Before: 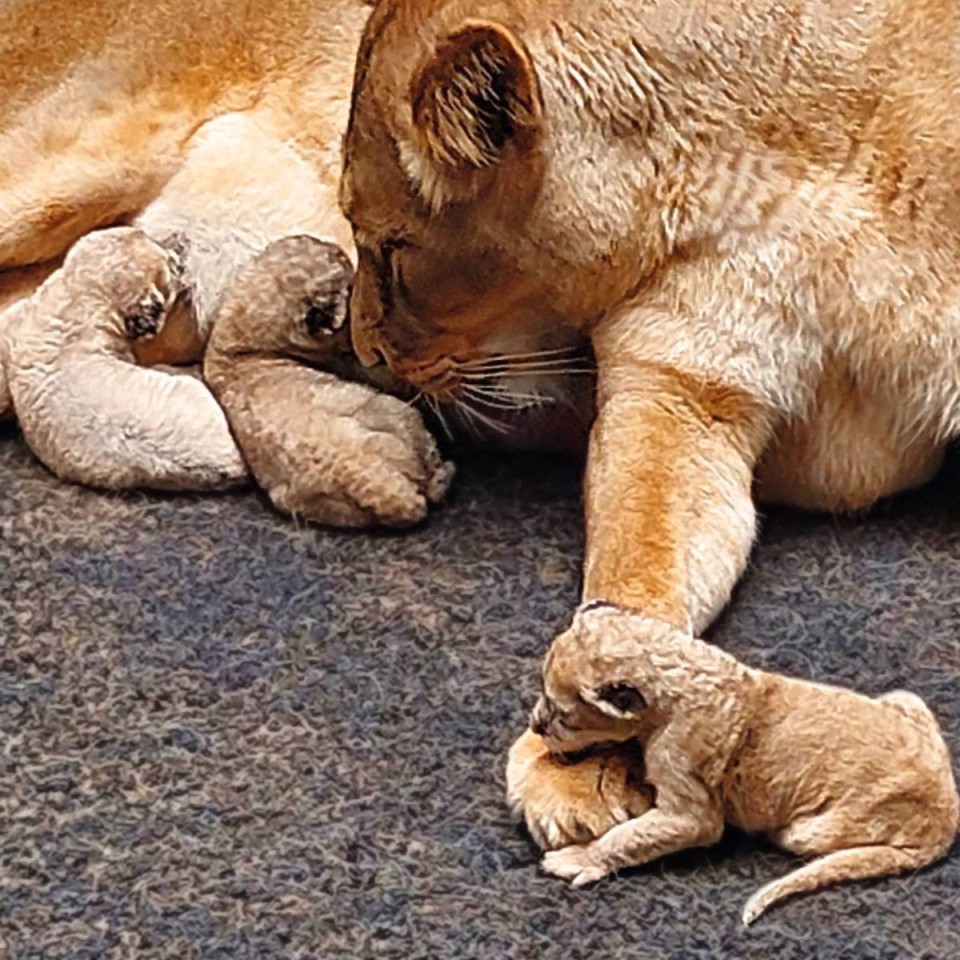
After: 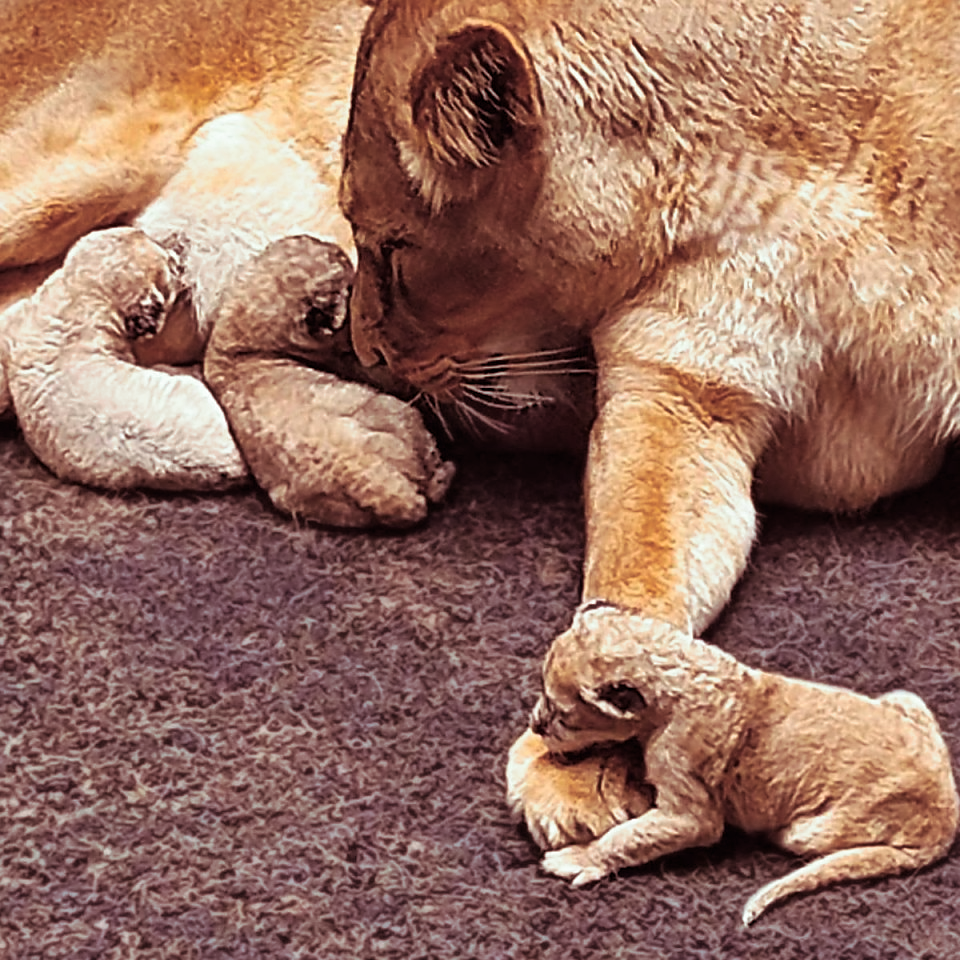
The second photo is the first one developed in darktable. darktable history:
sharpen: radius 1.458, amount 0.398, threshold 1.271
split-toning: highlights › hue 180°
